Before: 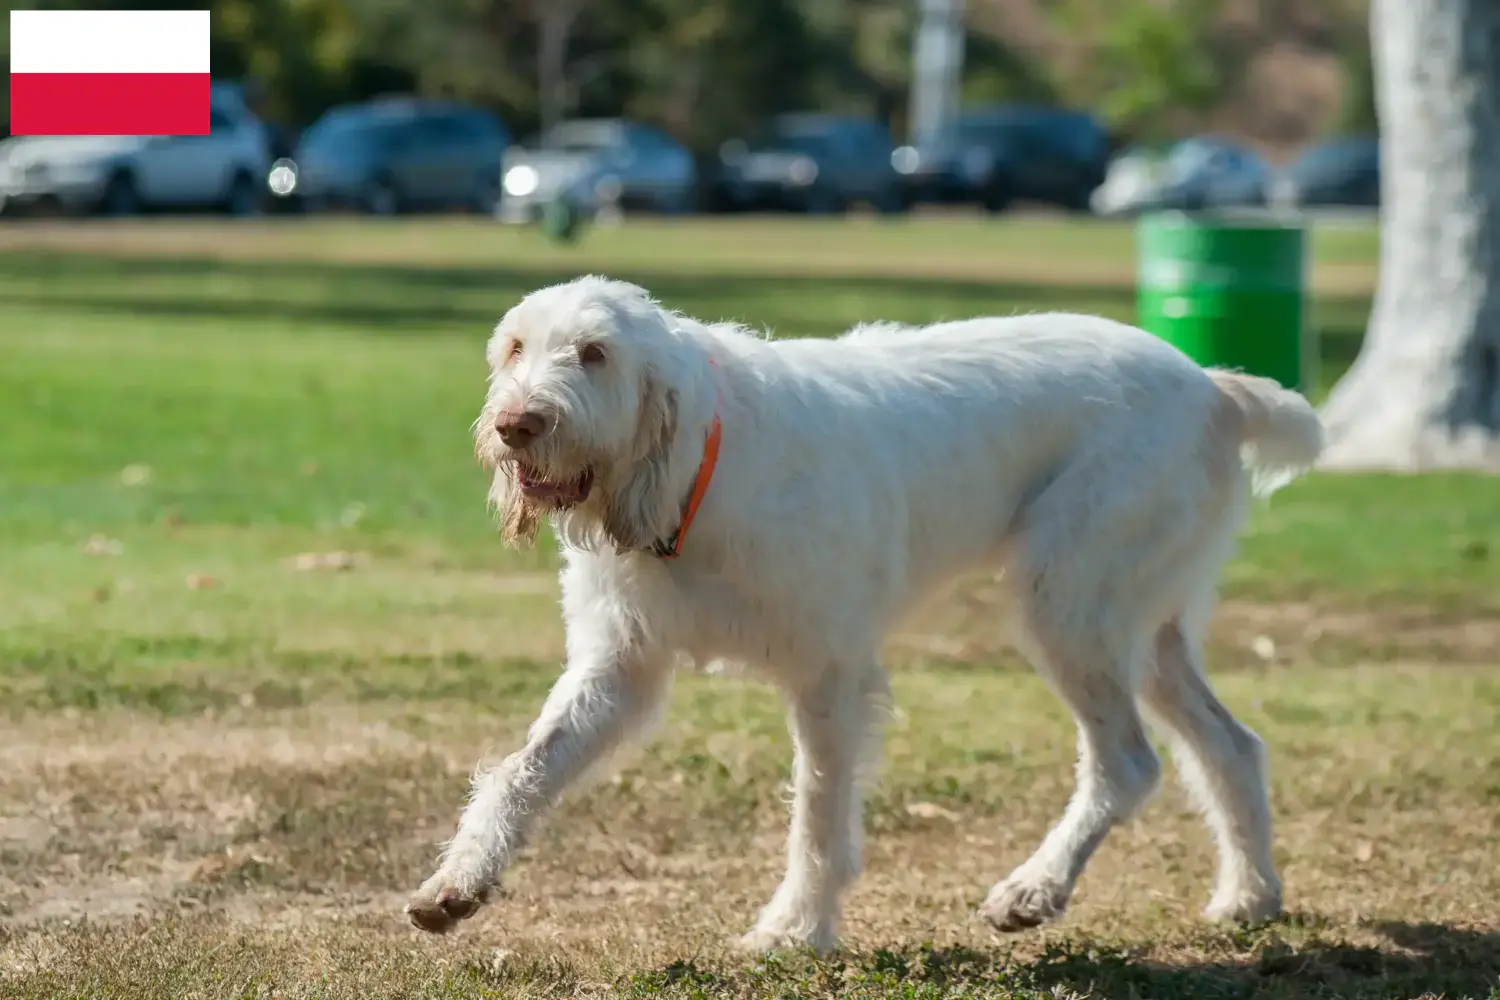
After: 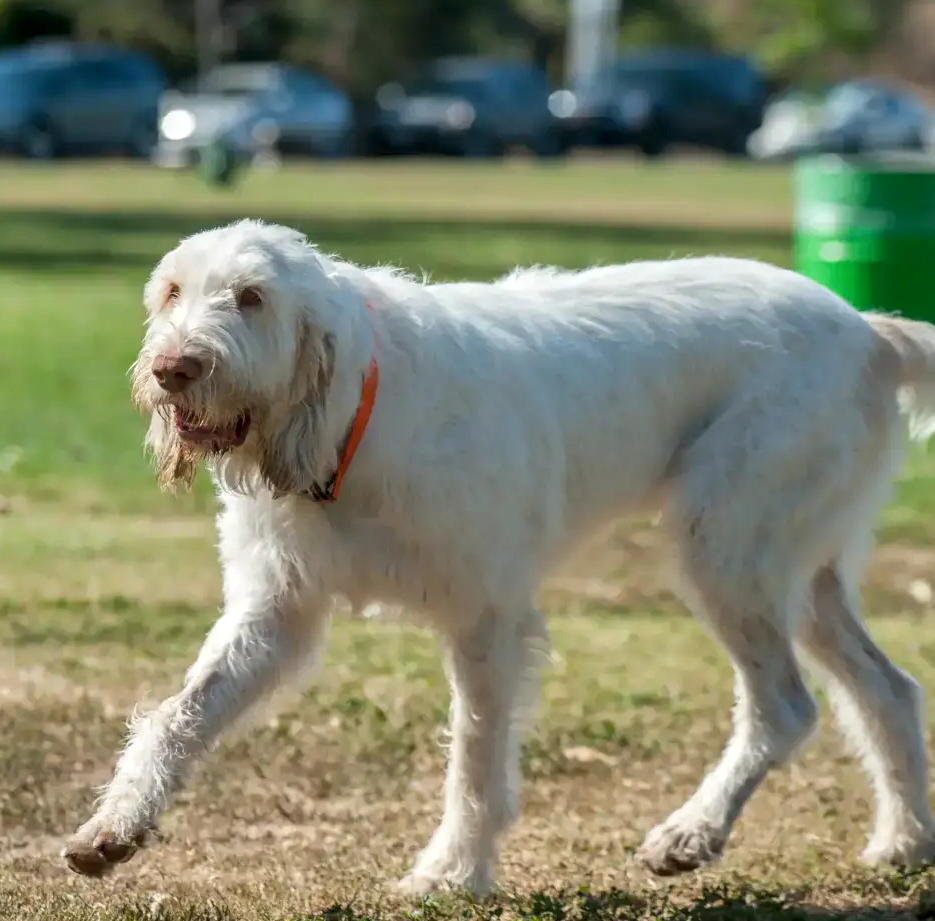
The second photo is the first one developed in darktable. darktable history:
local contrast: on, module defaults
crop and rotate: left 22.918%, top 5.629%, right 14.711%, bottom 2.247%
